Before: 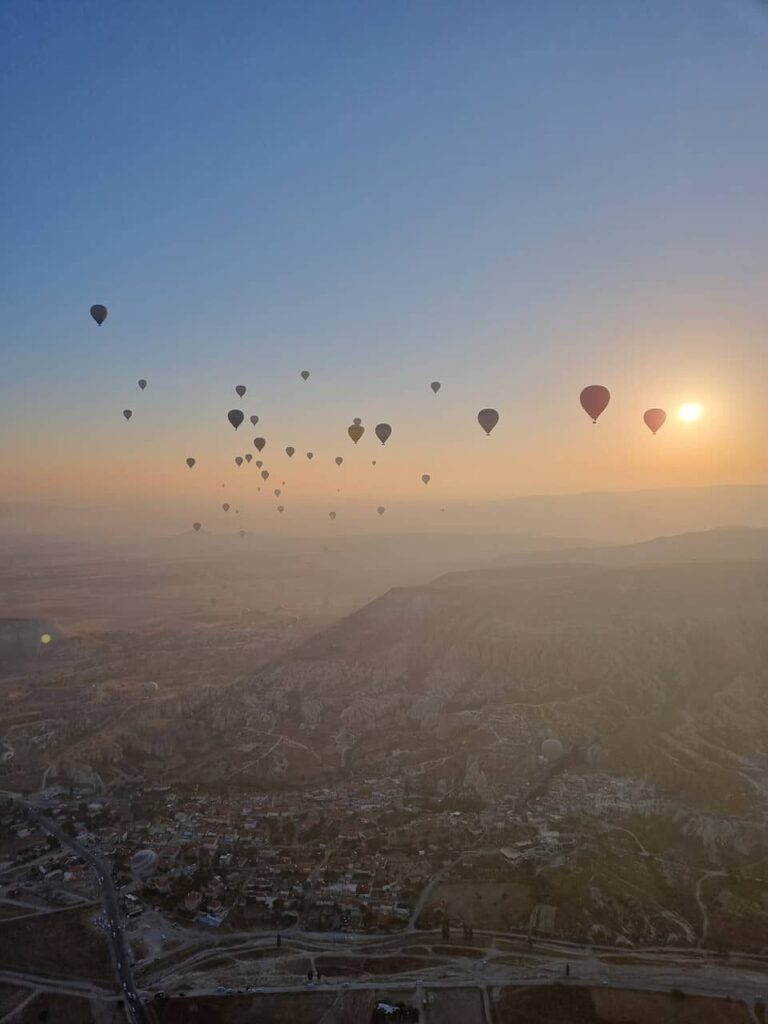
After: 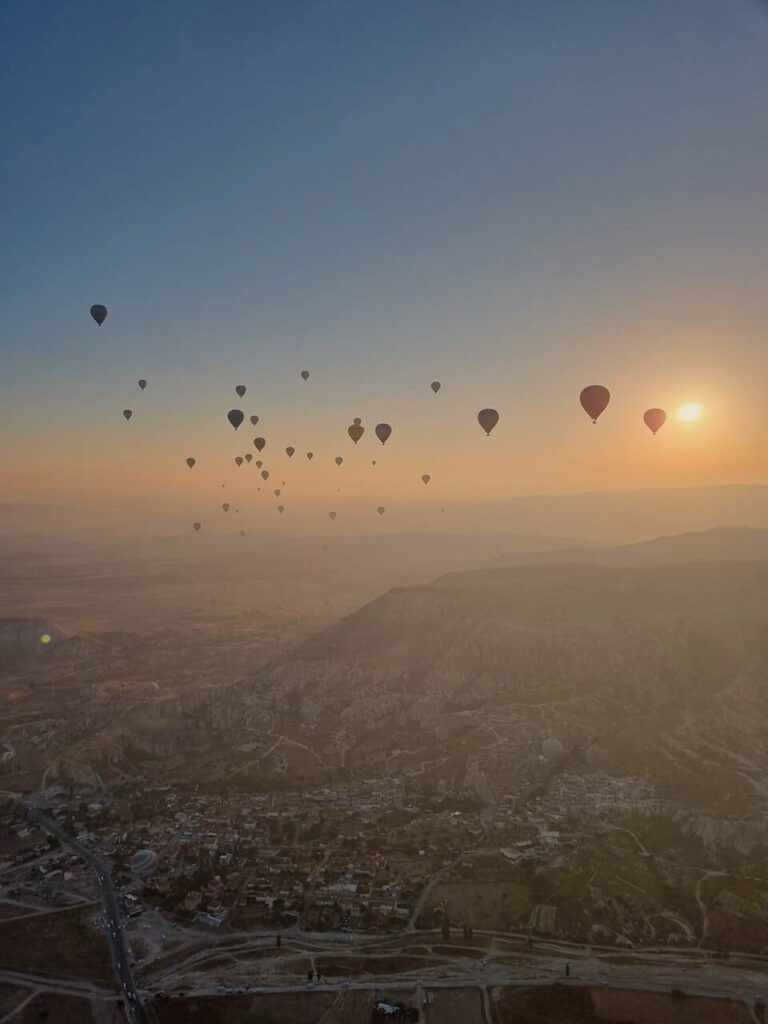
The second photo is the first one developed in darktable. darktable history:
graduated density: on, module defaults
white balance: red 1.045, blue 0.932
